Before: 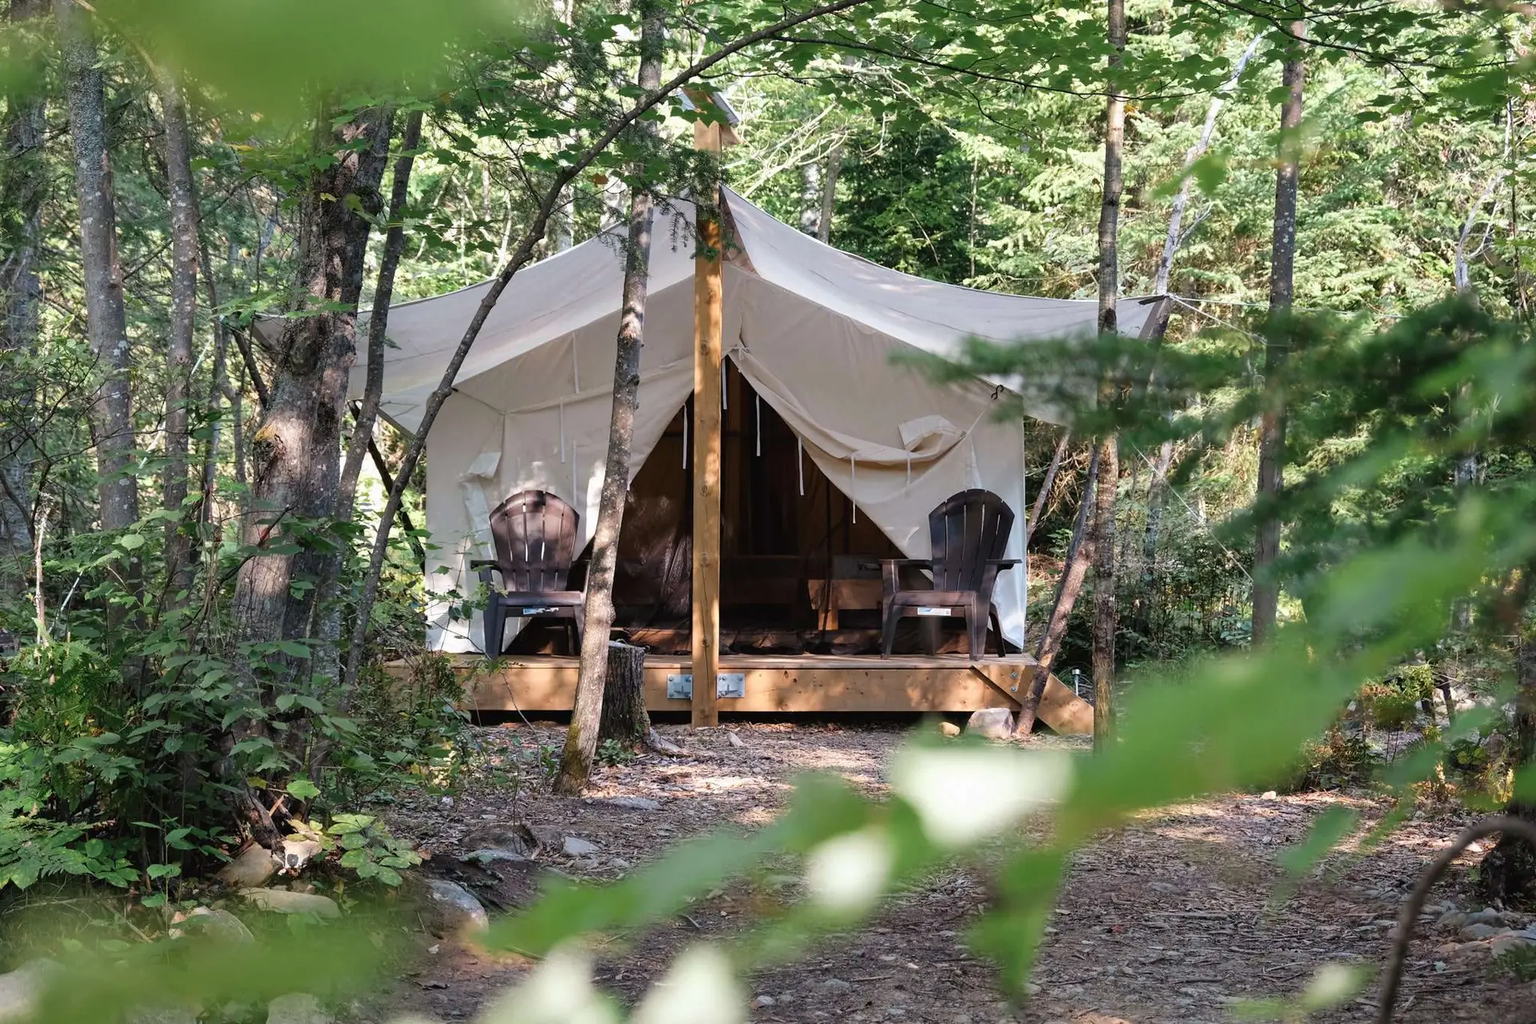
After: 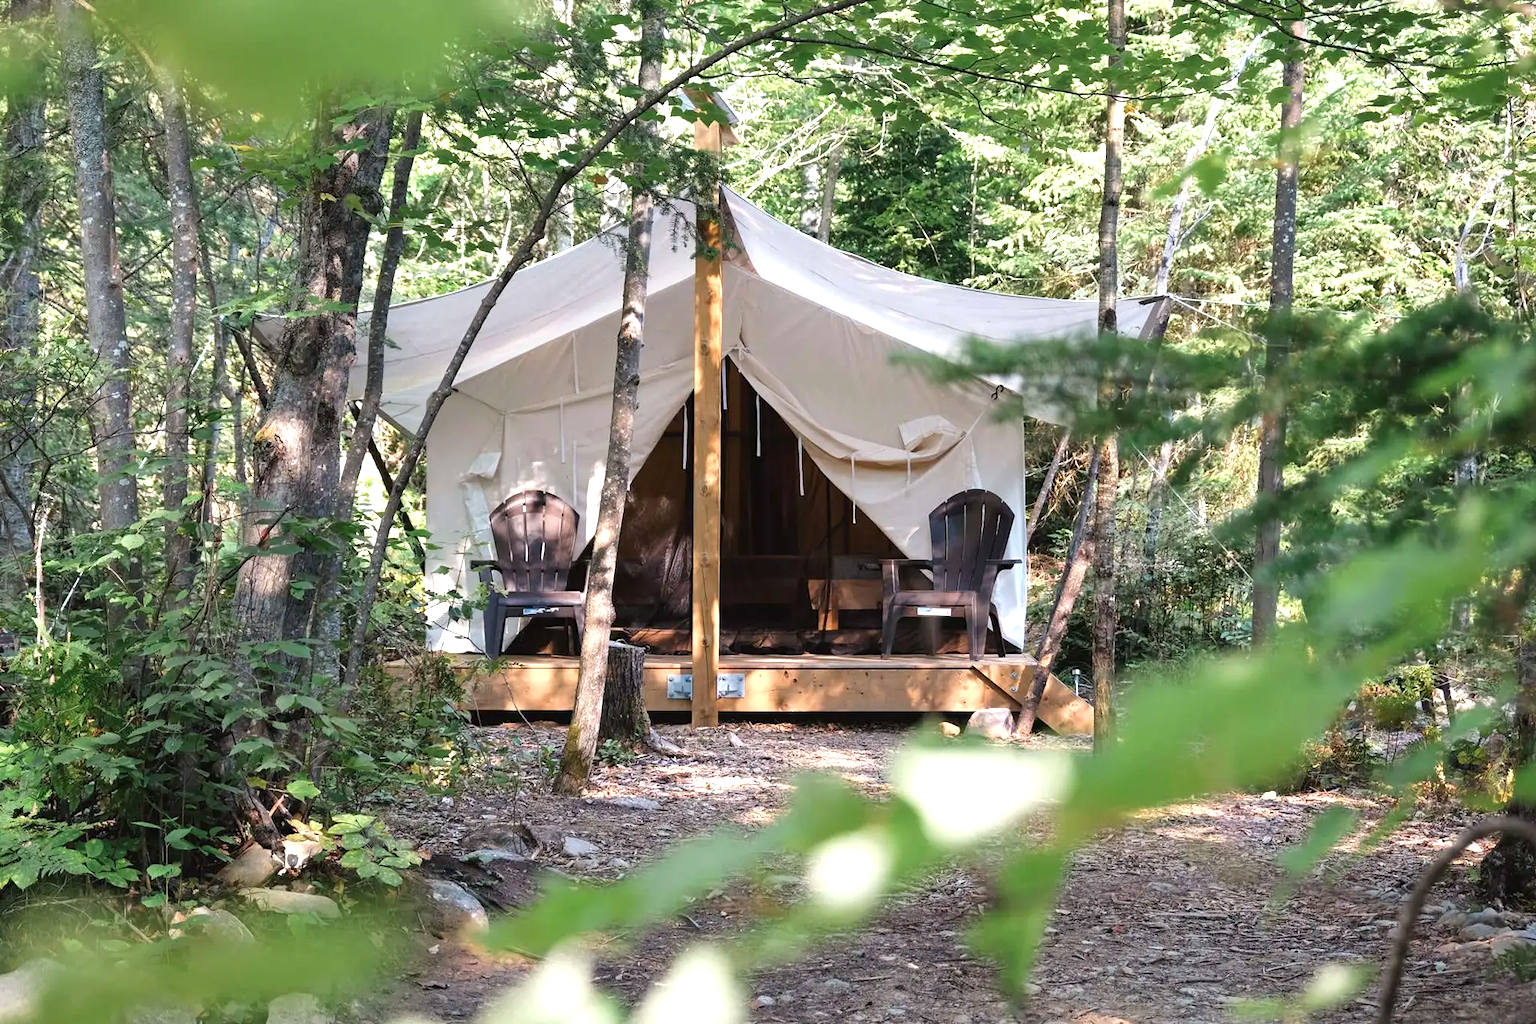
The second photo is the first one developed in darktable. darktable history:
exposure: exposure 0.604 EV, compensate highlight preservation false
color zones: curves: ch0 [(0, 0.5) (0.143, 0.5) (0.286, 0.5) (0.429, 0.495) (0.571, 0.437) (0.714, 0.44) (0.857, 0.496) (1, 0.5)], mix -95%
